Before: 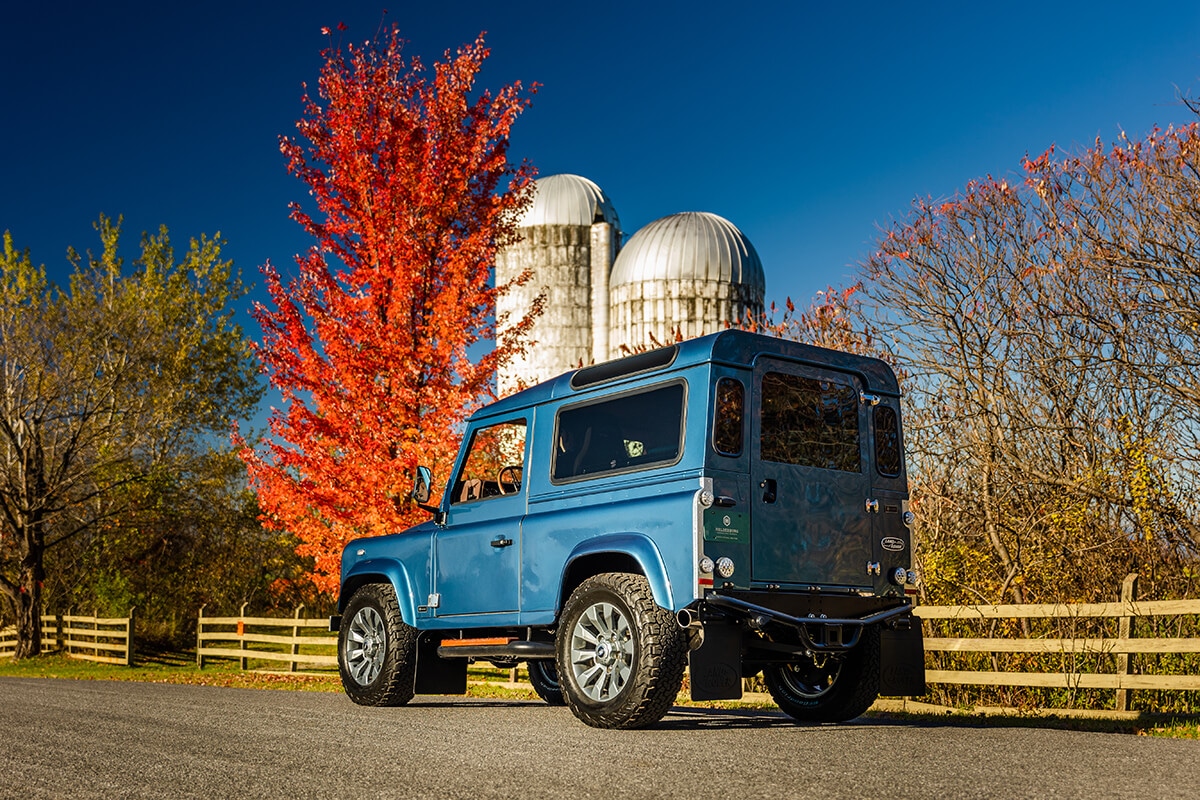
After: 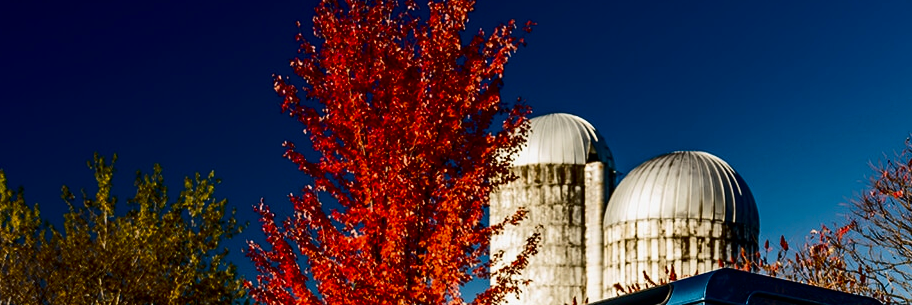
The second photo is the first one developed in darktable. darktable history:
tone equalizer: -8 EV -0.391 EV, -7 EV -0.412 EV, -6 EV -0.324 EV, -5 EV -0.251 EV, -3 EV 0.228 EV, -2 EV 0.306 EV, -1 EV 0.406 EV, +0 EV 0.402 EV, edges refinement/feathering 500, mask exposure compensation -1.57 EV, preserve details no
crop: left 0.55%, top 7.646%, right 23.254%, bottom 53.709%
exposure: black level correction 0.011, exposure -0.471 EV, compensate highlight preservation false
contrast brightness saturation: contrast 0.195, brightness -0.103, saturation 0.101
